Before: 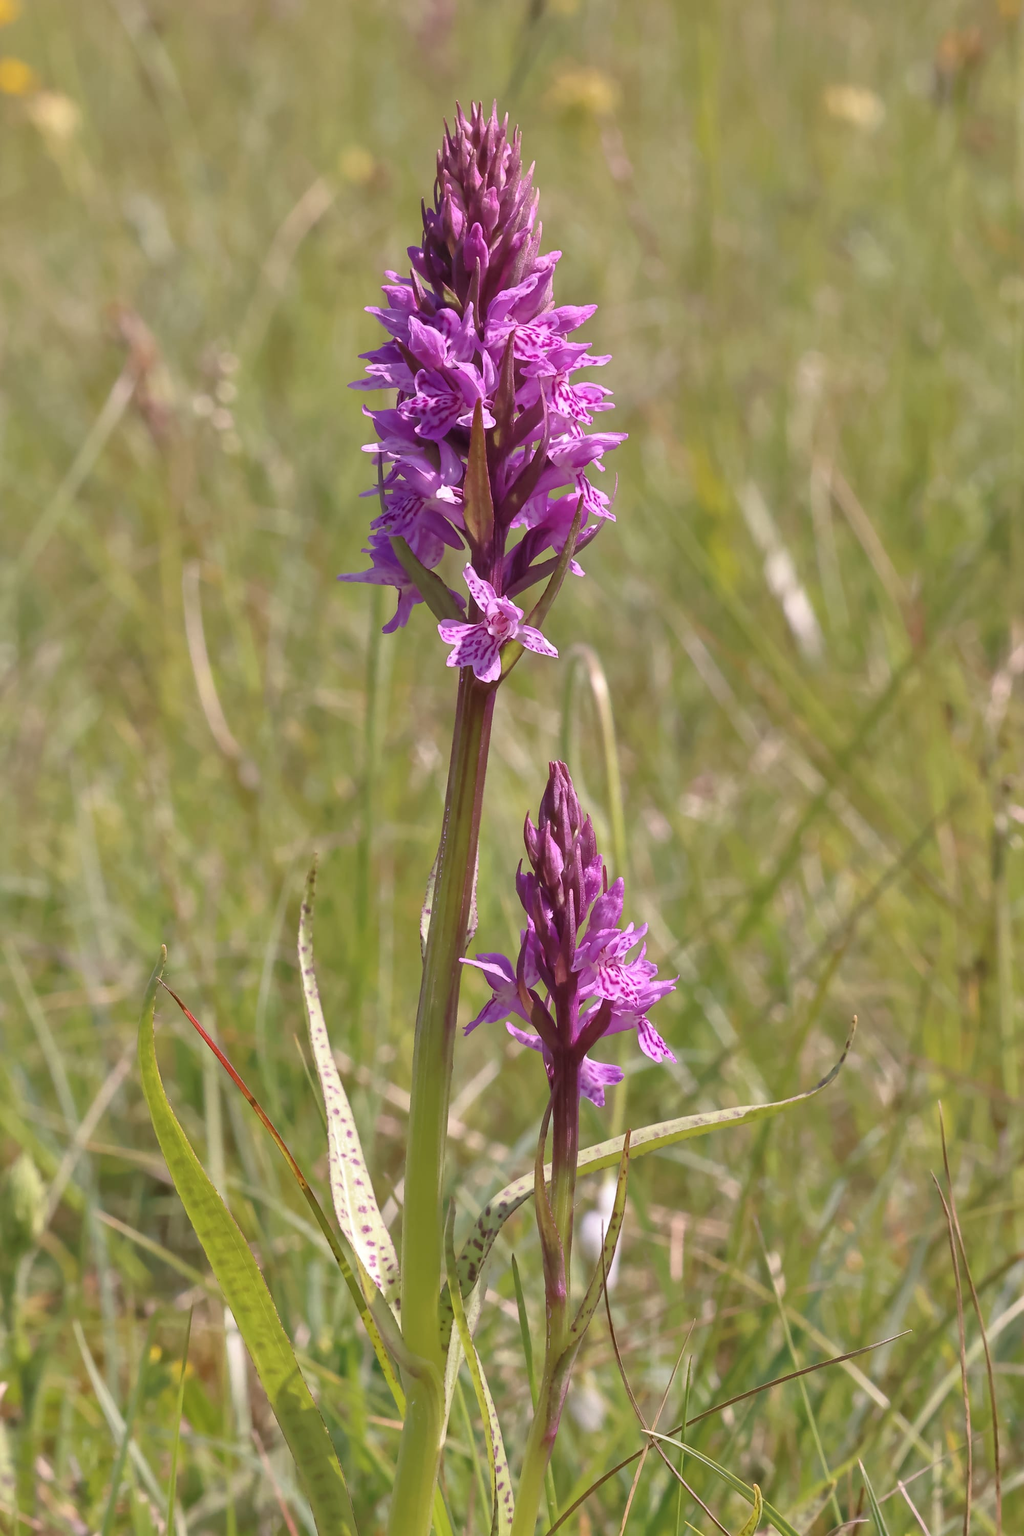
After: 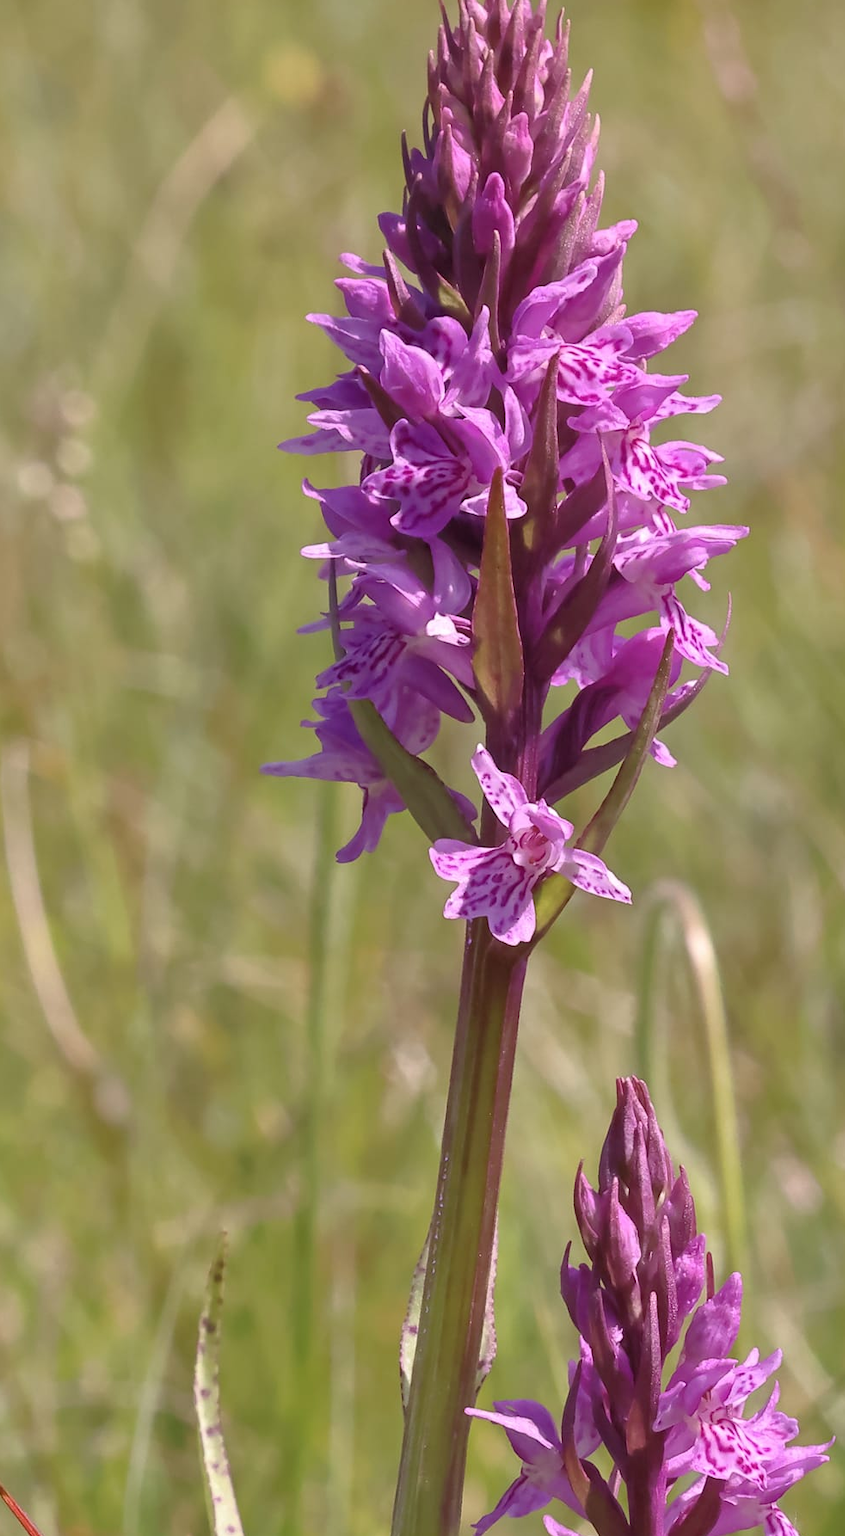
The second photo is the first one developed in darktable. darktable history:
crop: left 17.827%, top 7.819%, right 32.981%, bottom 32.616%
